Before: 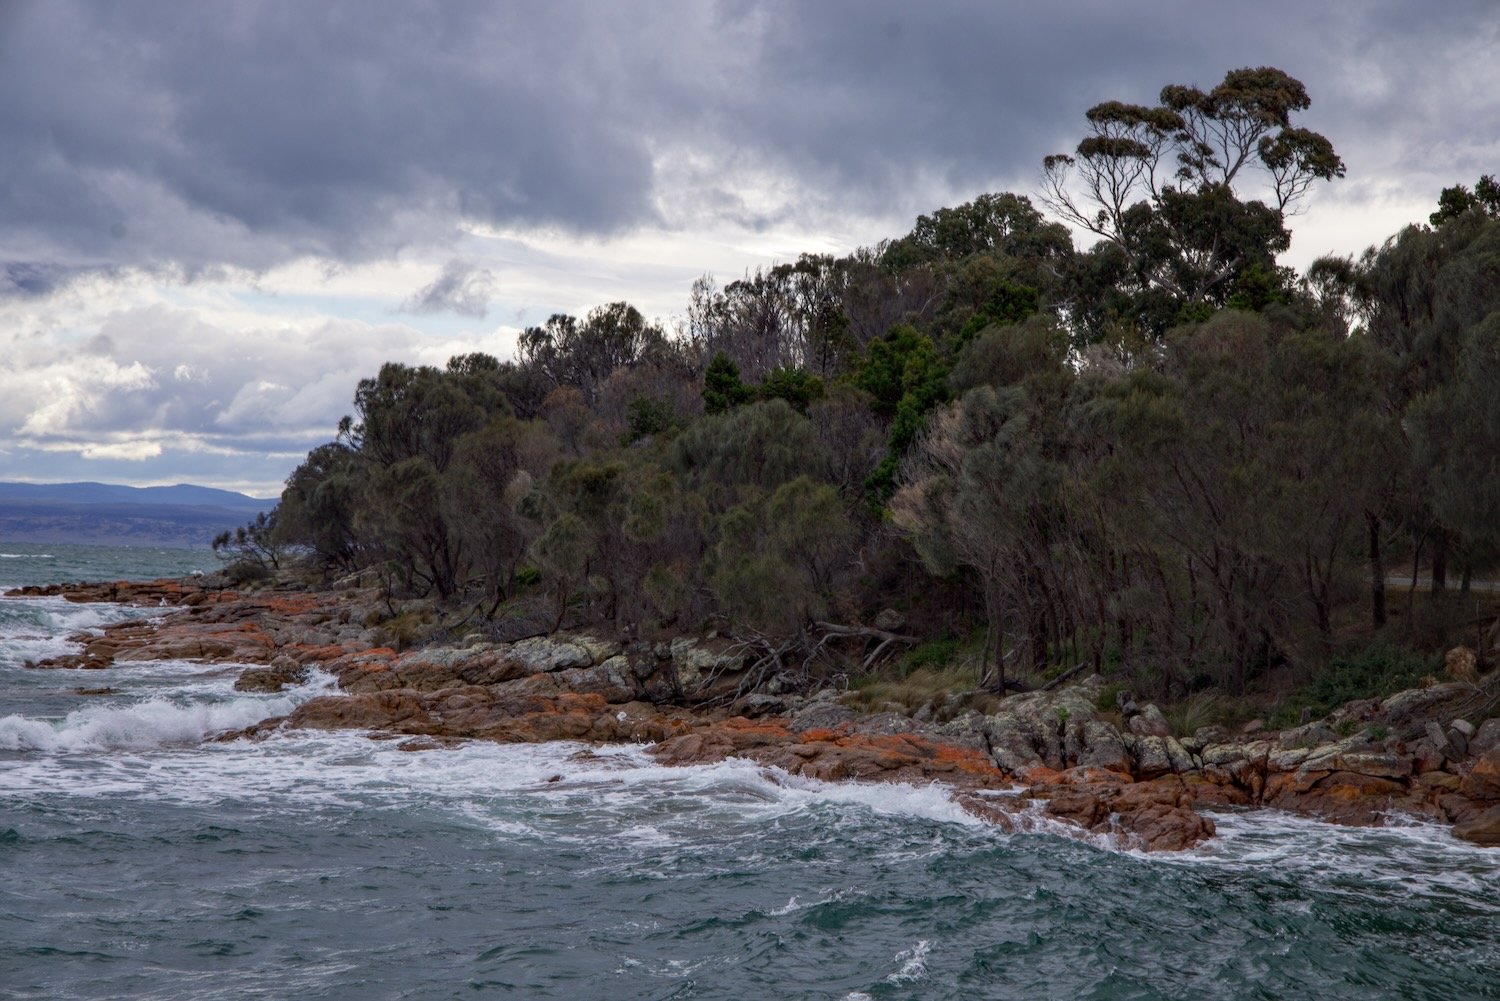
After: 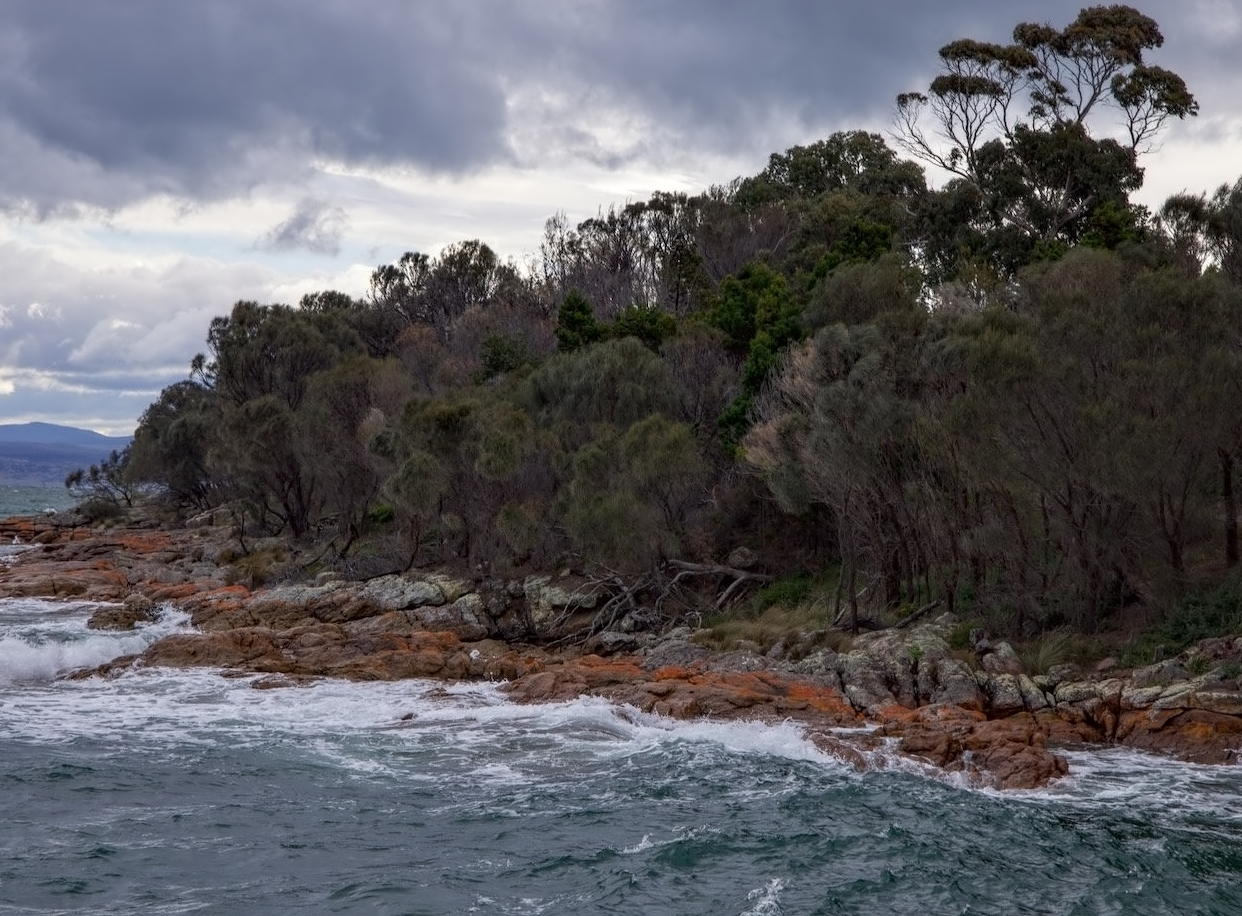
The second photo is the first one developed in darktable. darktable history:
crop: left 9.807%, top 6.259%, right 7.334%, bottom 2.177%
contrast equalizer: y [[0.5 ×4, 0.525, 0.667], [0.5 ×6], [0.5 ×6], [0 ×4, 0.042, 0], [0, 0, 0.004, 0.1, 0.191, 0.131]]
